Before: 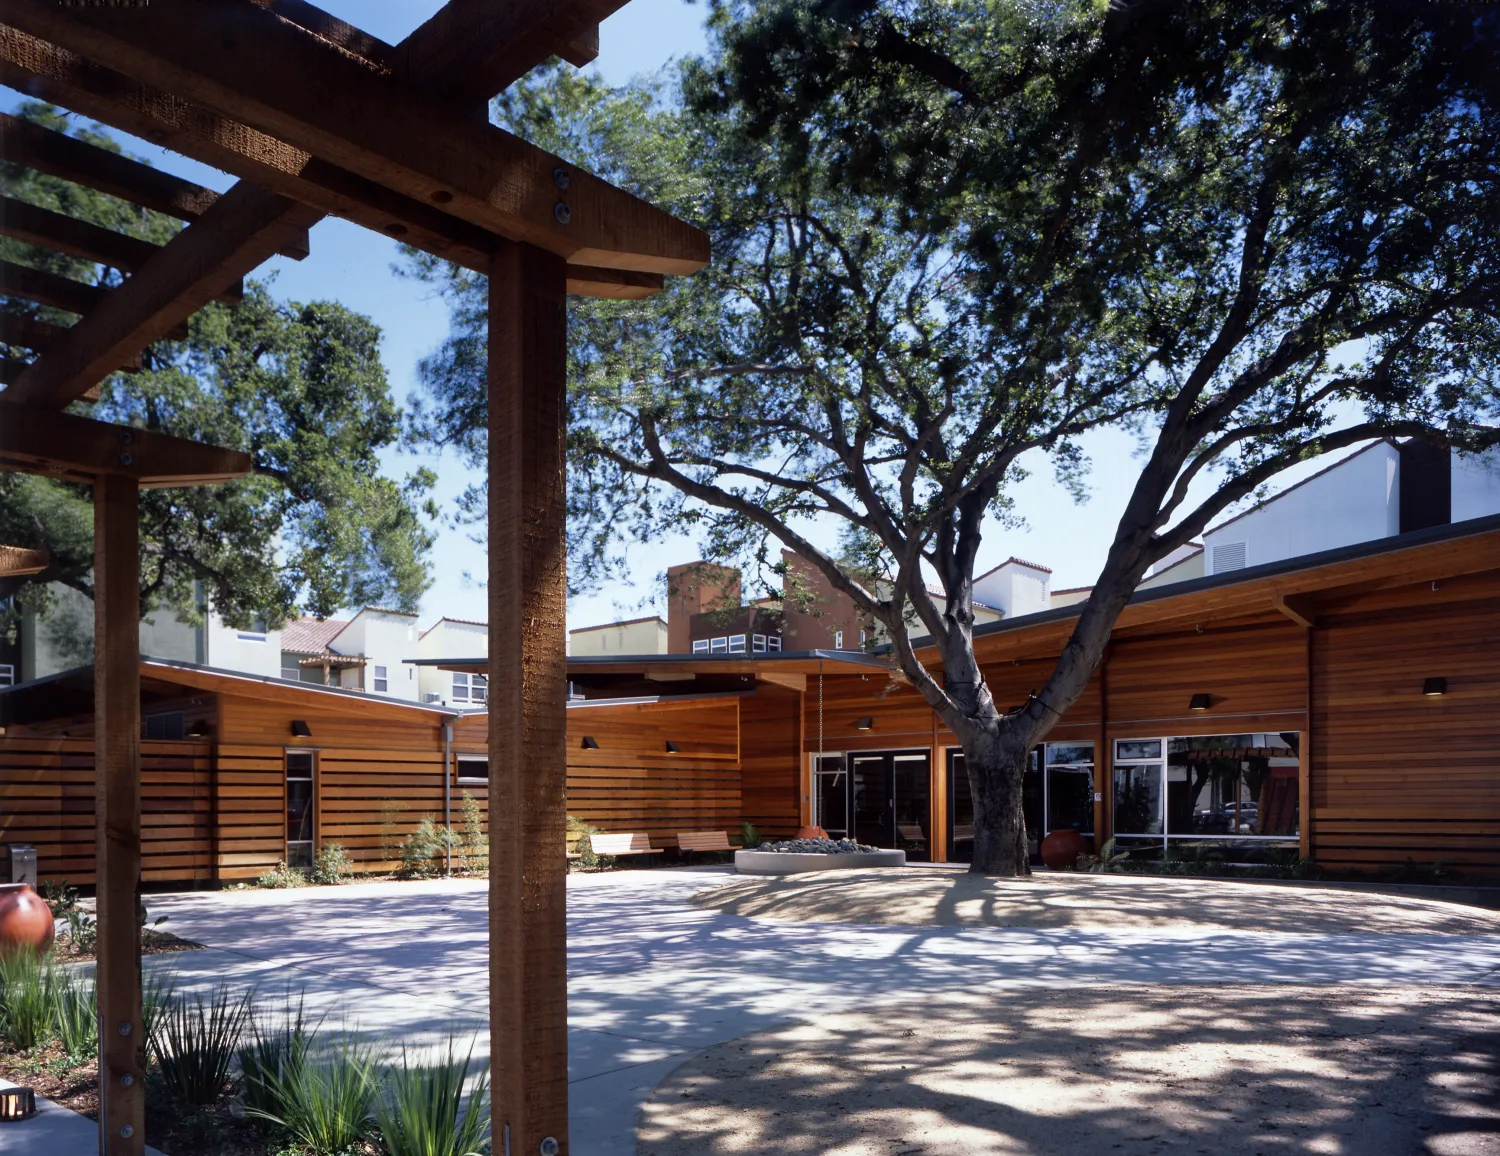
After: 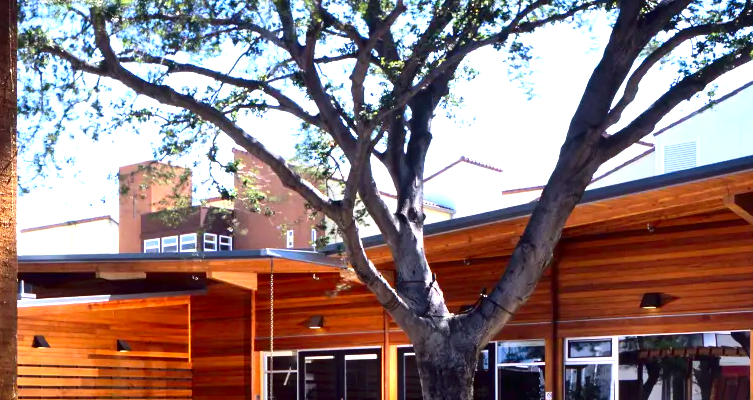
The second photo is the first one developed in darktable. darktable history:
contrast brightness saturation: contrast 0.18, saturation 0.3
crop: left 36.607%, top 34.735%, right 13.146%, bottom 30.611%
exposure: black level correction 0, exposure 1.6 EV, compensate exposure bias true, compensate highlight preservation false
